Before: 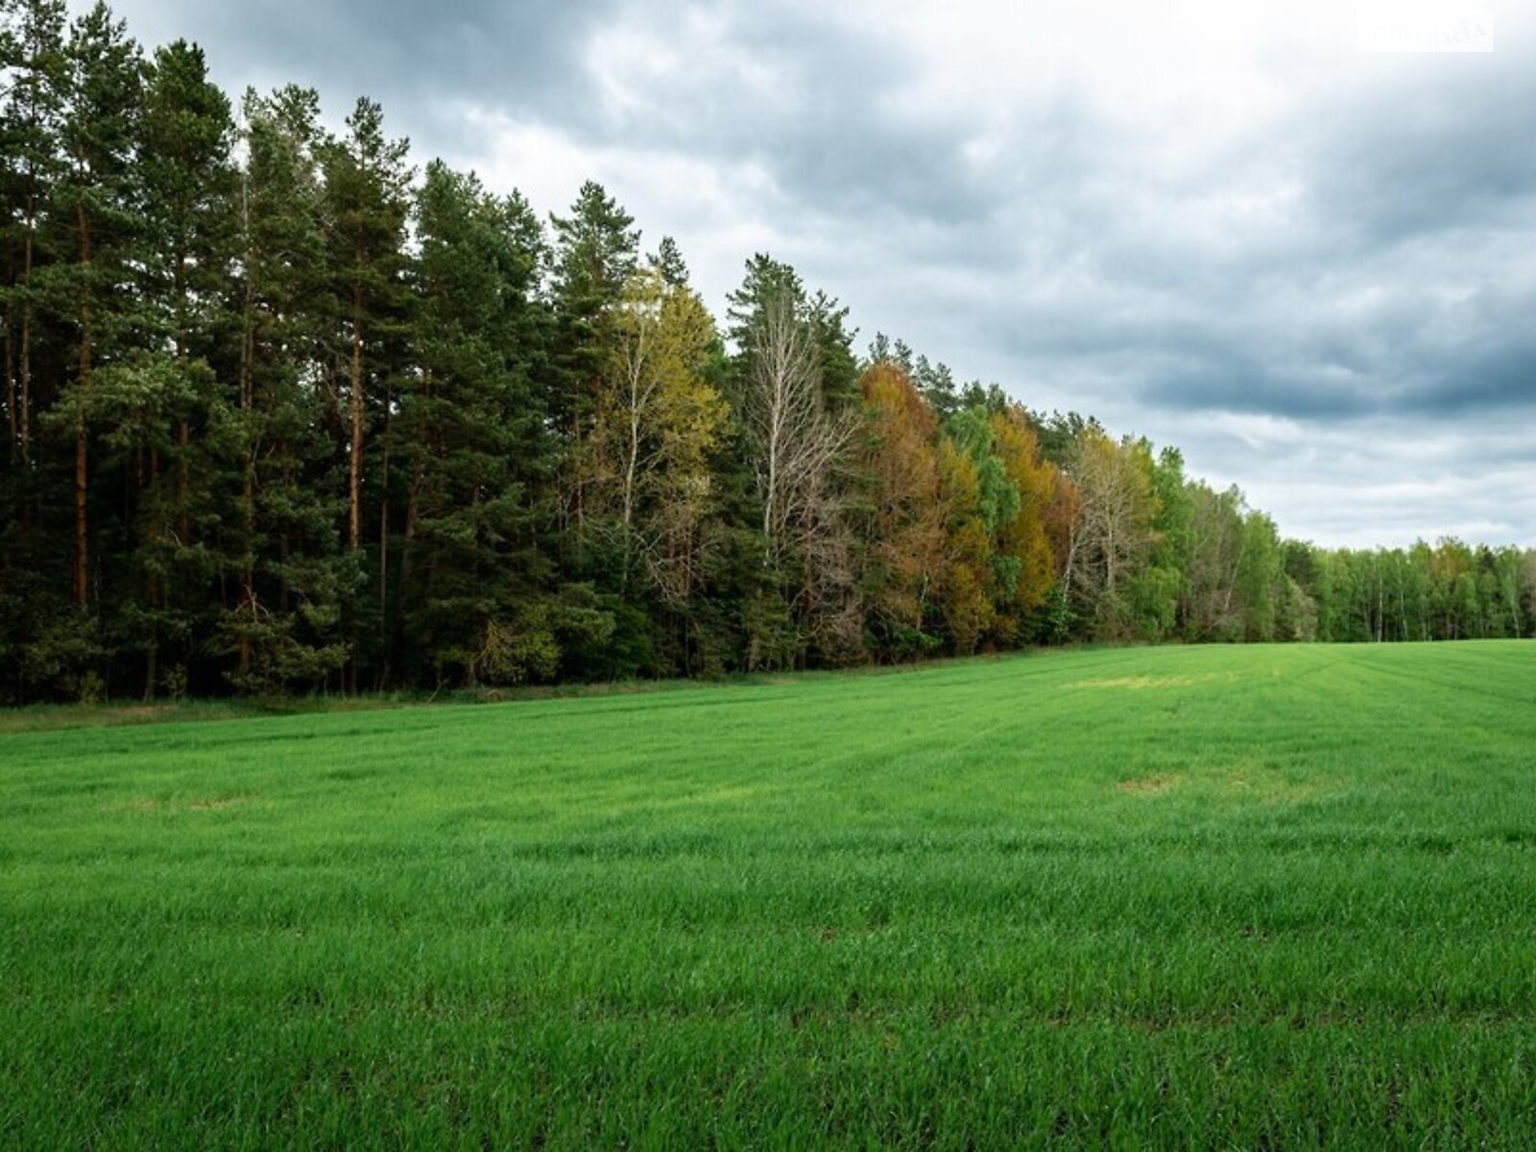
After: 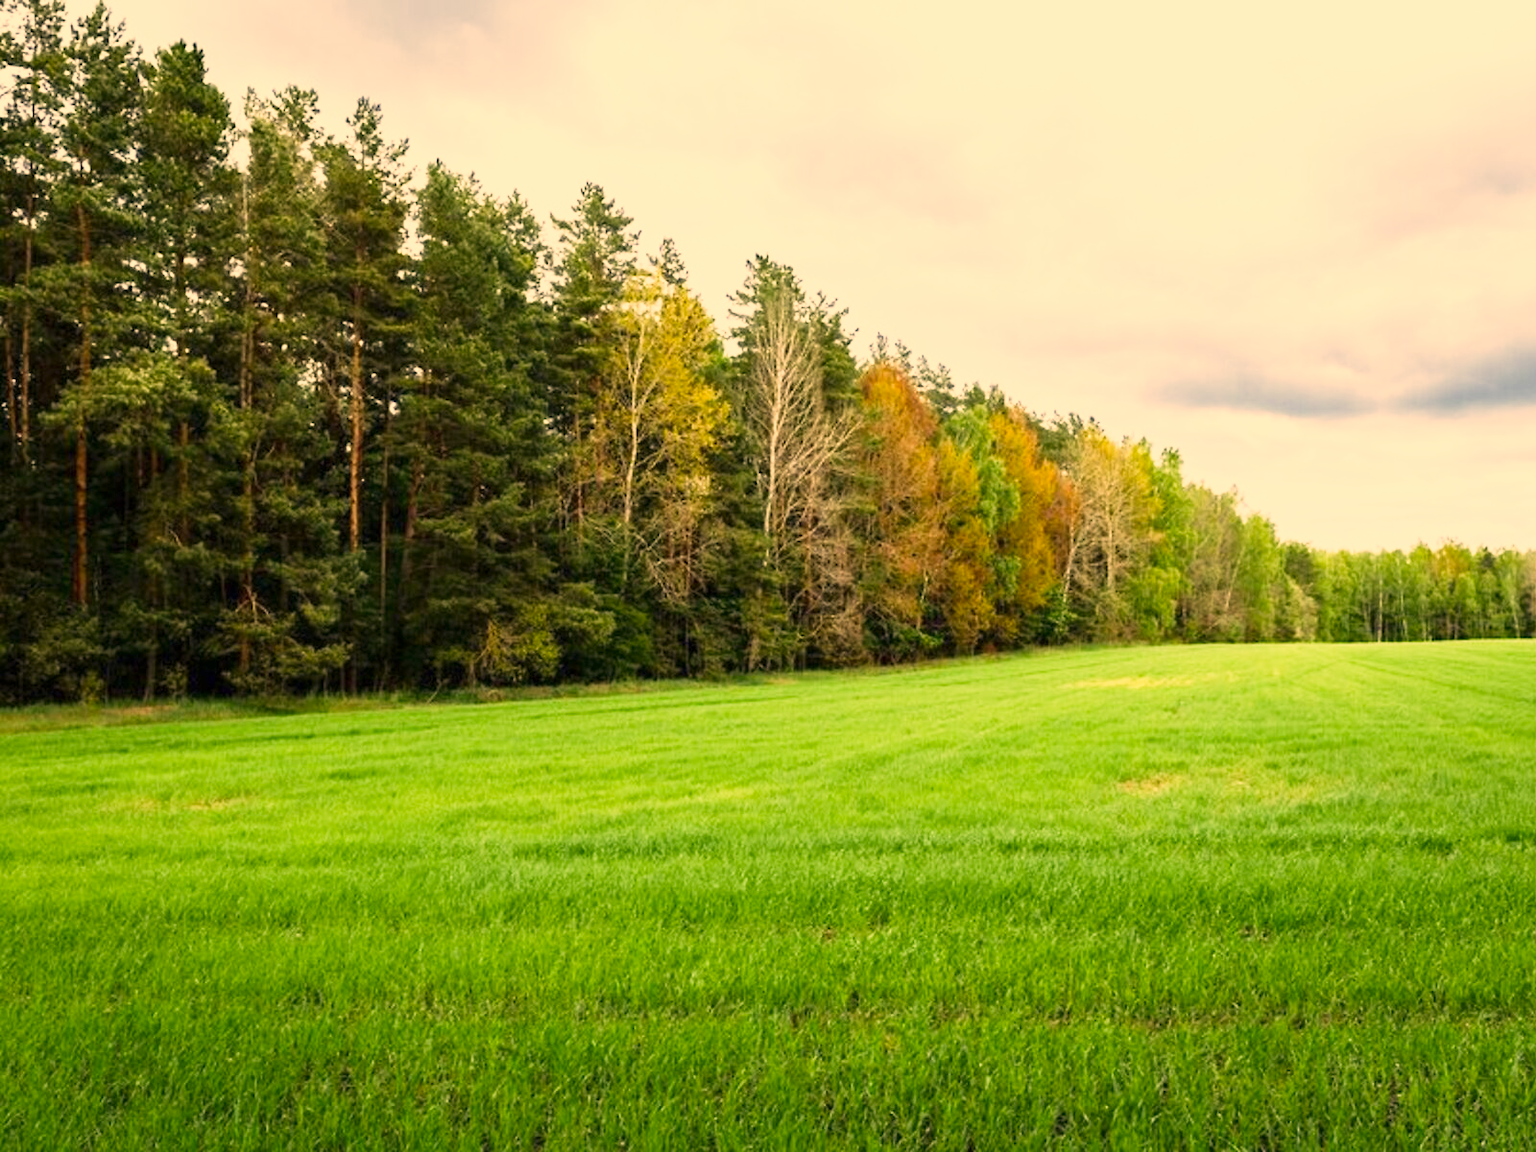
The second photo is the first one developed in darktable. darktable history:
color correction: highlights a* 15, highlights b* 31.55
exposure: exposure 1.223 EV, compensate highlight preservation false
sigmoid: contrast 1.22, skew 0.65
